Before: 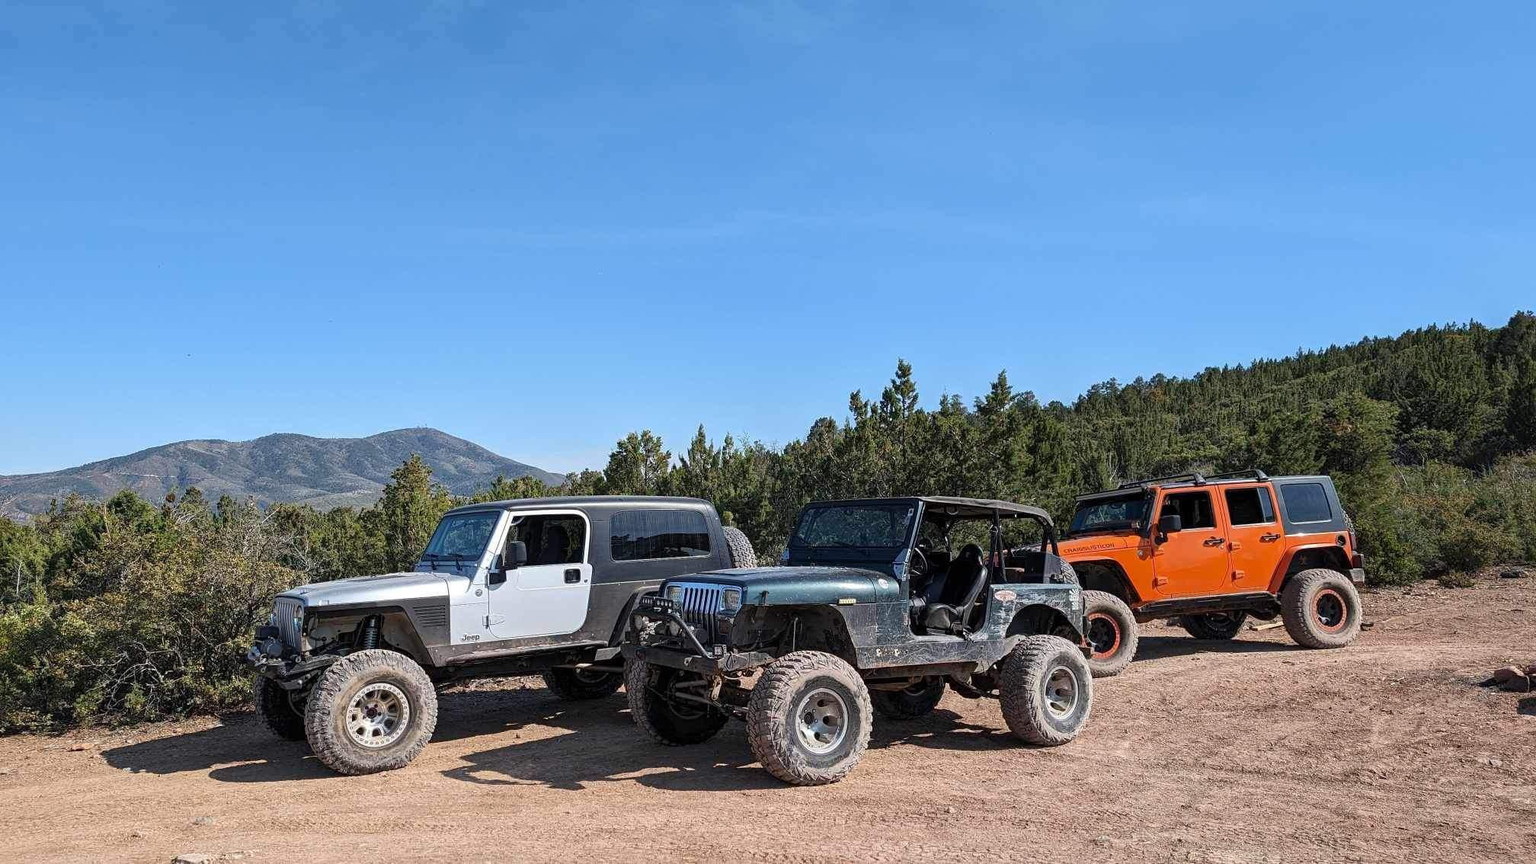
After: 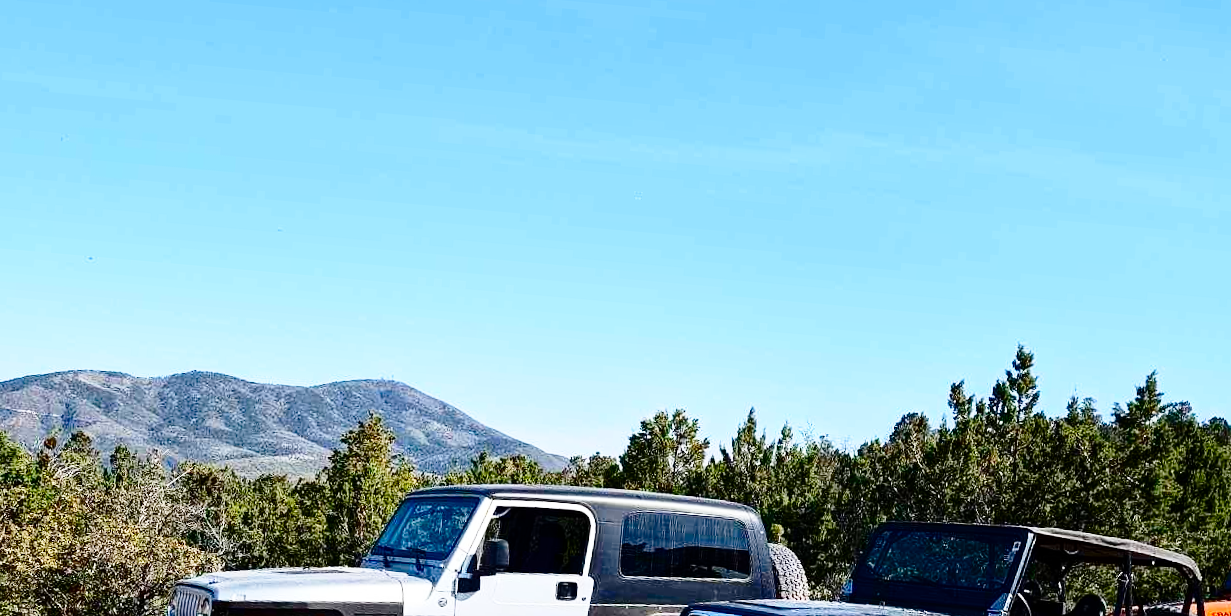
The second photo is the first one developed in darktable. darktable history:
base curve: curves: ch0 [(0, 0) (0.028, 0.03) (0.121, 0.232) (0.46, 0.748) (0.859, 0.968) (1, 1)], preserve colors none
crop and rotate: angle -4.99°, left 2.122%, top 6.945%, right 27.566%, bottom 30.519%
contrast brightness saturation: contrast 0.22, brightness -0.19, saturation 0.24
